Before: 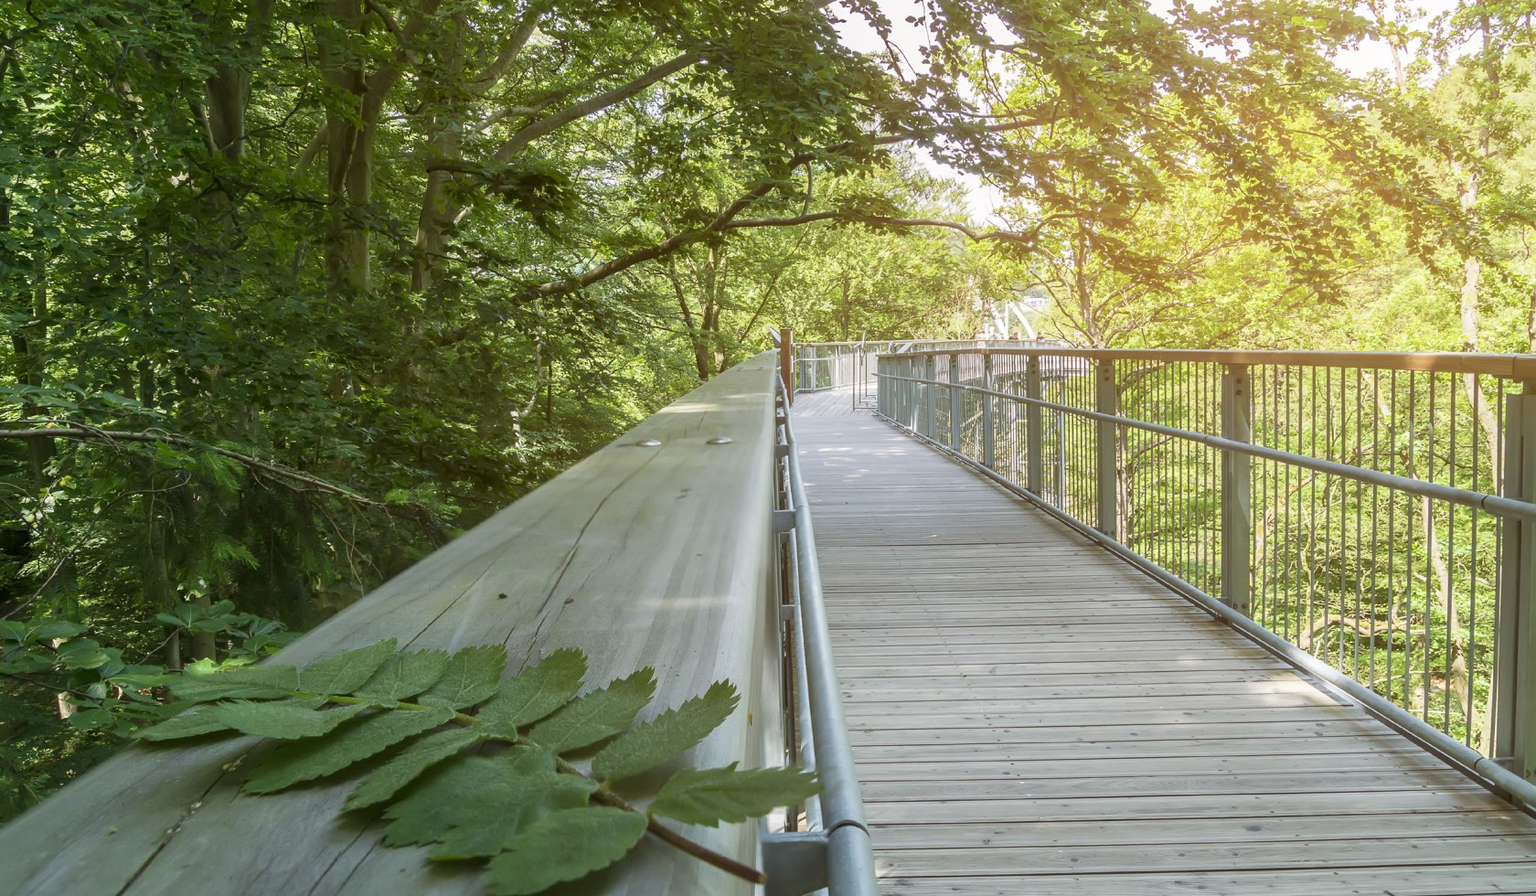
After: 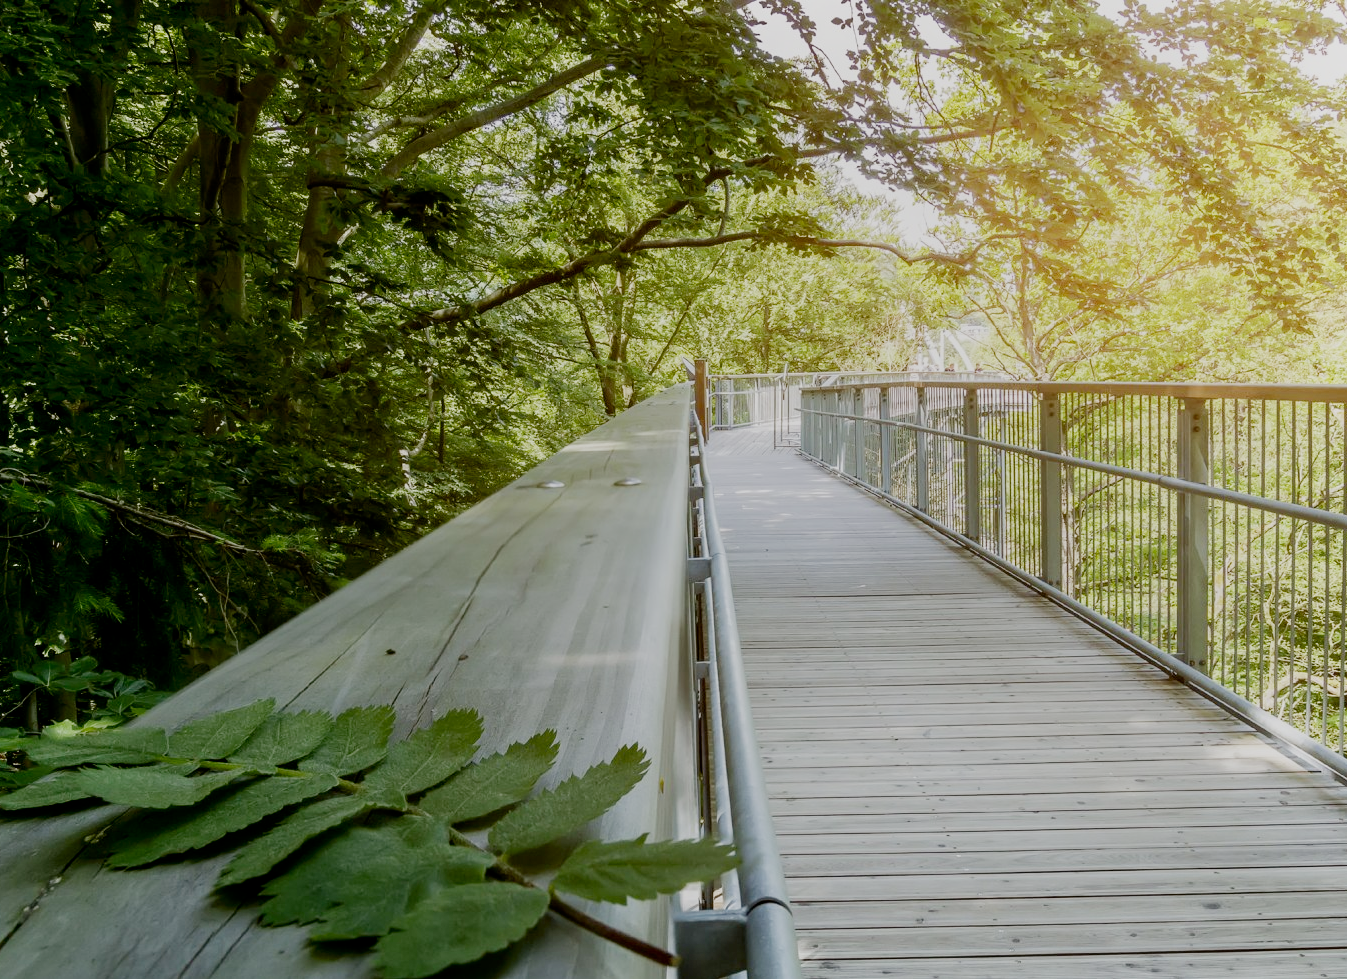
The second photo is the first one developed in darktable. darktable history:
filmic rgb: black relative exposure -7.14 EV, white relative exposure 5.38 EV, hardness 3.03, preserve chrominance no, color science v5 (2021)
crop and rotate: left 9.517%, right 10.277%
exposure: black level correction 0.01, compensate exposure bias true, compensate highlight preservation false
shadows and highlights: shadows -62.93, white point adjustment -5.1, highlights 61.85
